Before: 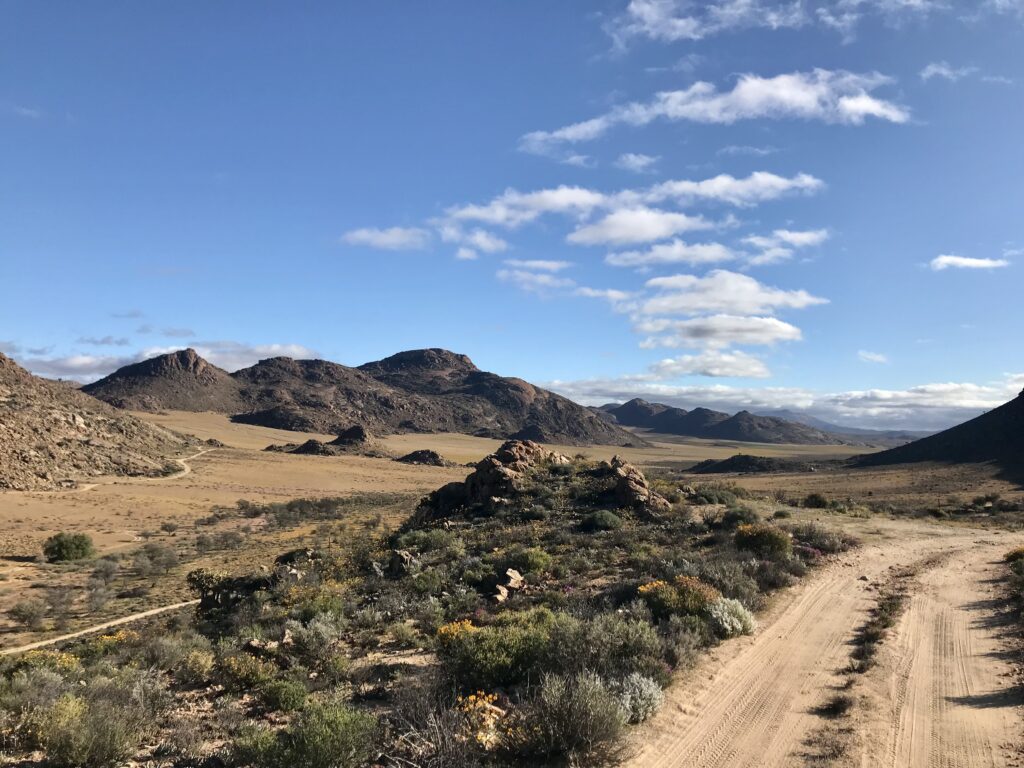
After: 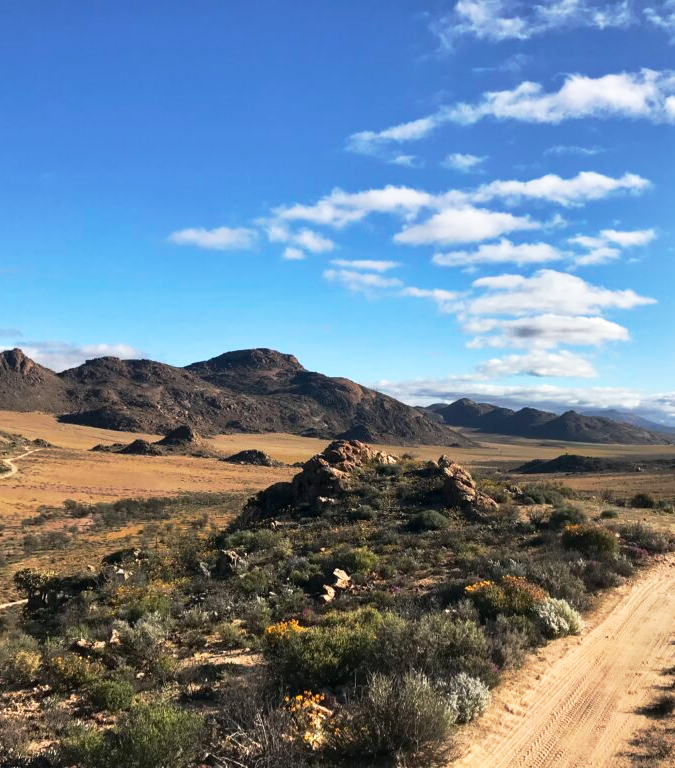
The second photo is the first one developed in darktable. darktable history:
crop: left 16.937%, right 16.967%
base curve: curves: ch0 [(0, 0) (0.257, 0.25) (0.482, 0.586) (0.757, 0.871) (1, 1)], preserve colors none
